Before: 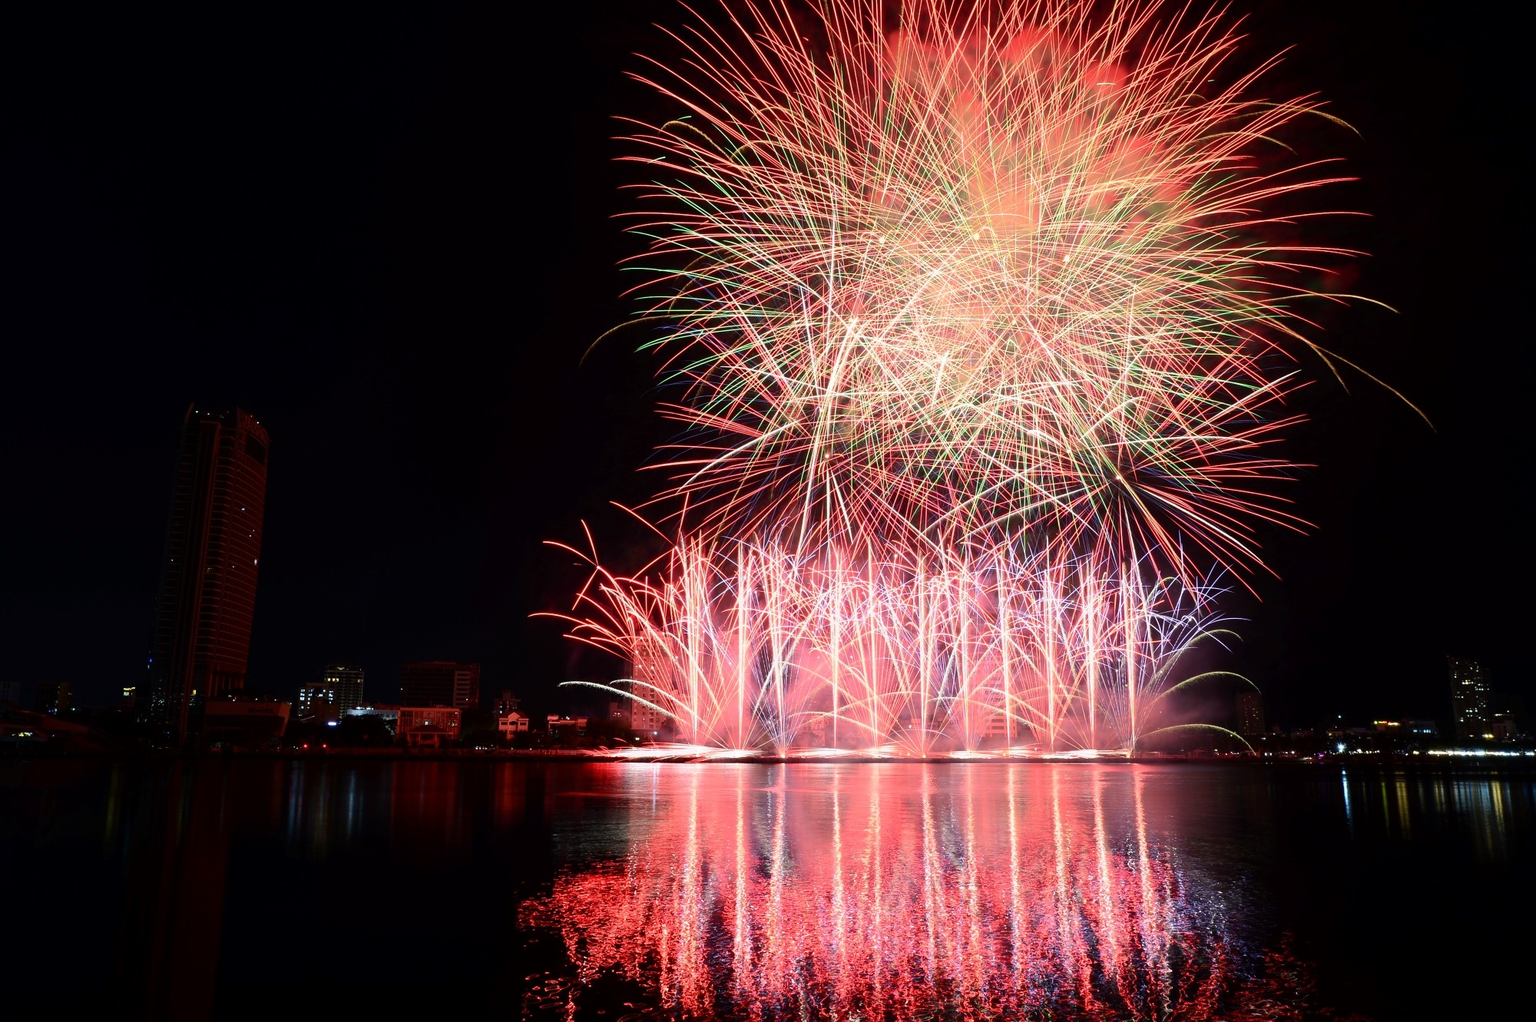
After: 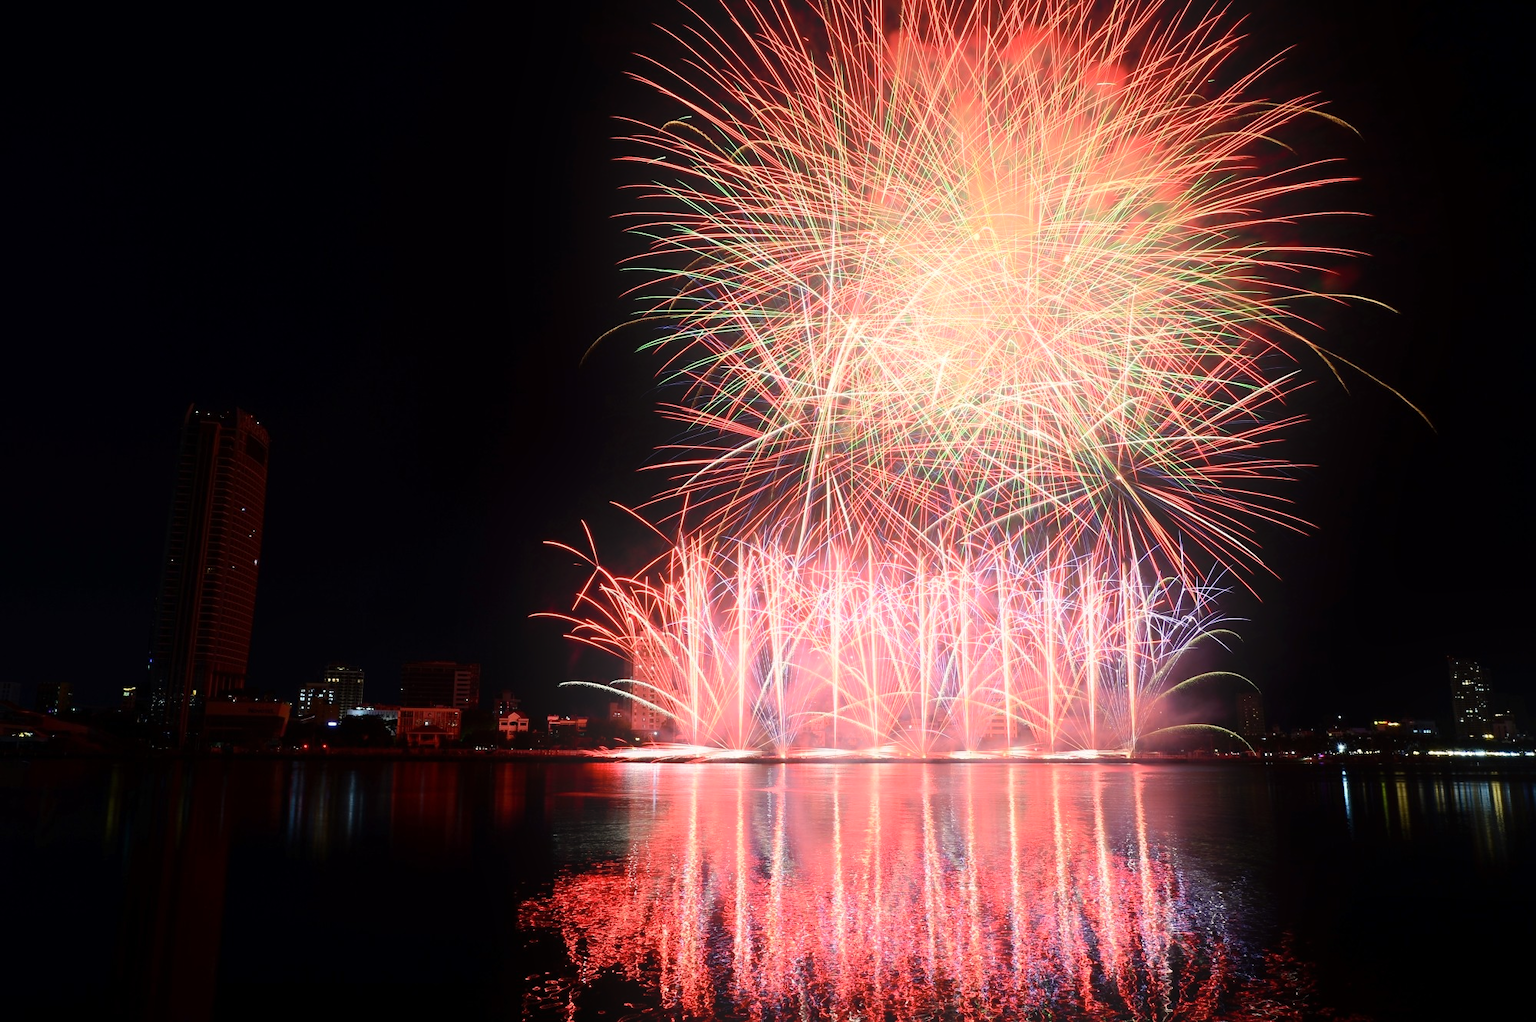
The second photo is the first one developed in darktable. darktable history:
bloom: on, module defaults
color correction: highlights b* 3
